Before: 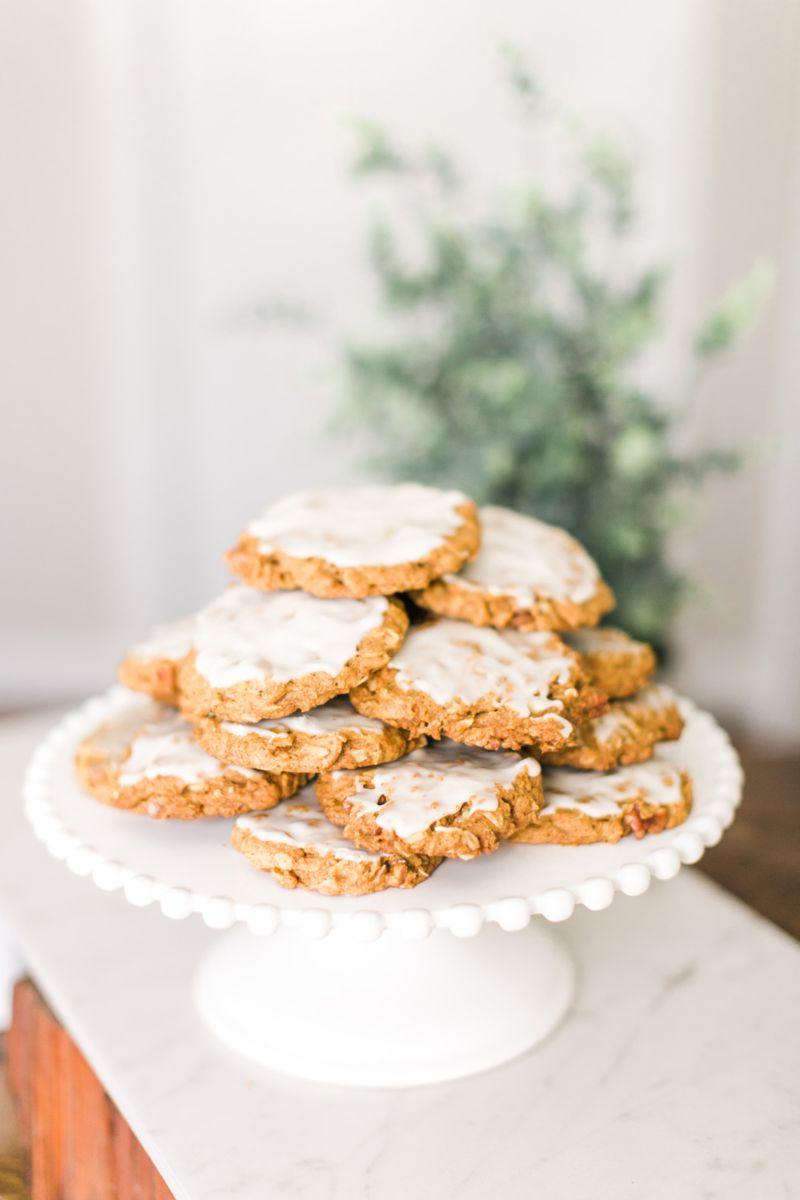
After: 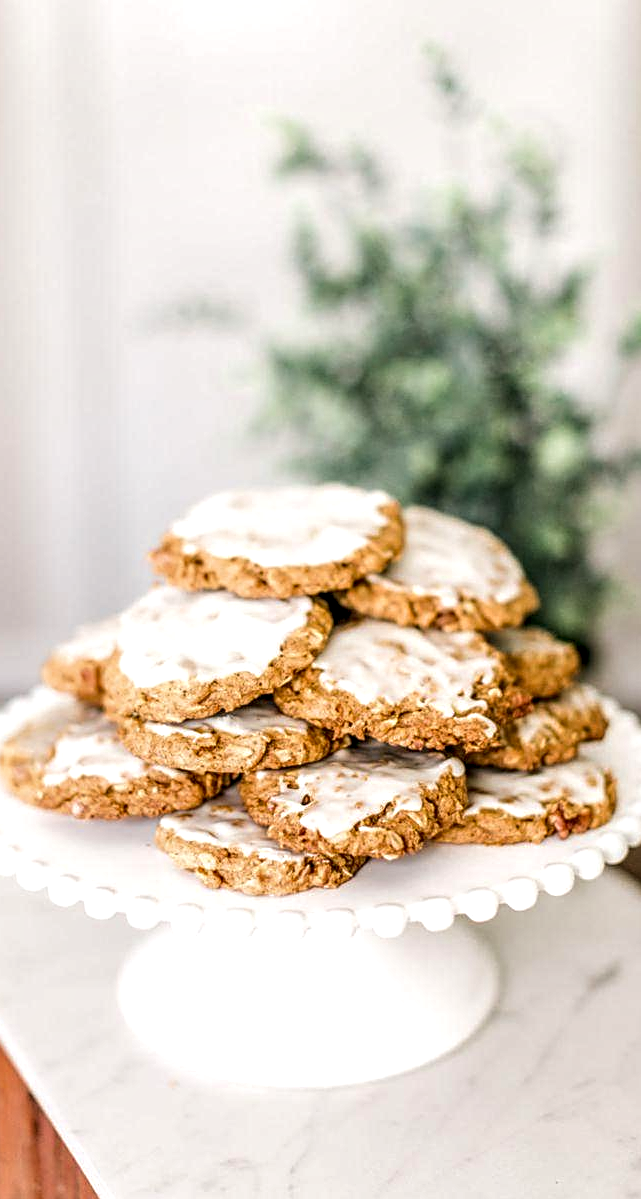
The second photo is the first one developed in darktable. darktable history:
sharpen: on, module defaults
local contrast: highlights 12%, shadows 40%, detail 184%, midtone range 0.464
velvia: strength 14.86%
crop and rotate: left 9.564%, right 10.253%
